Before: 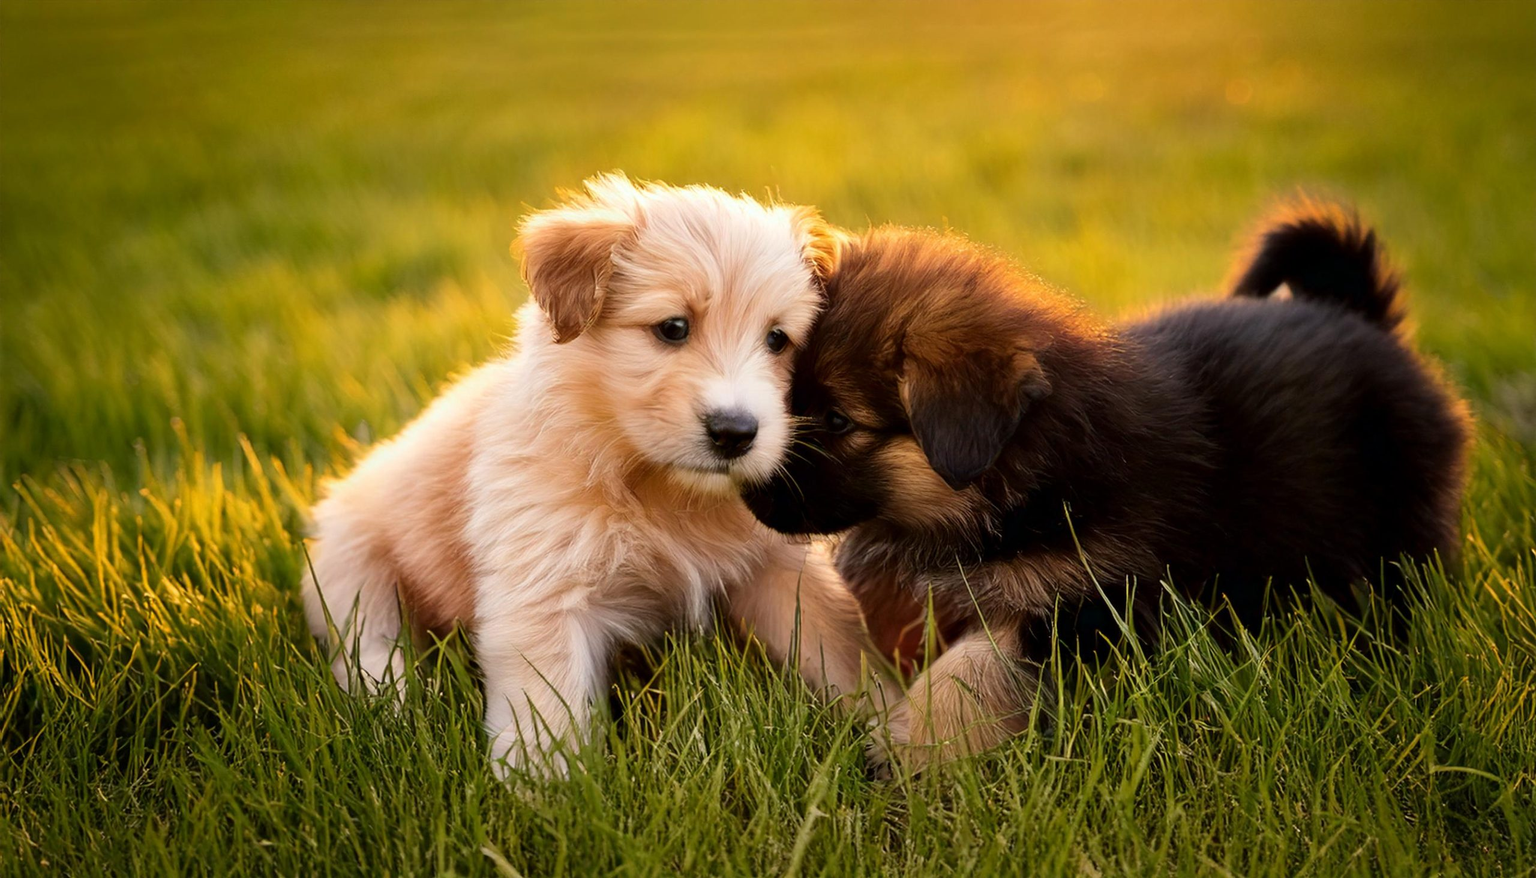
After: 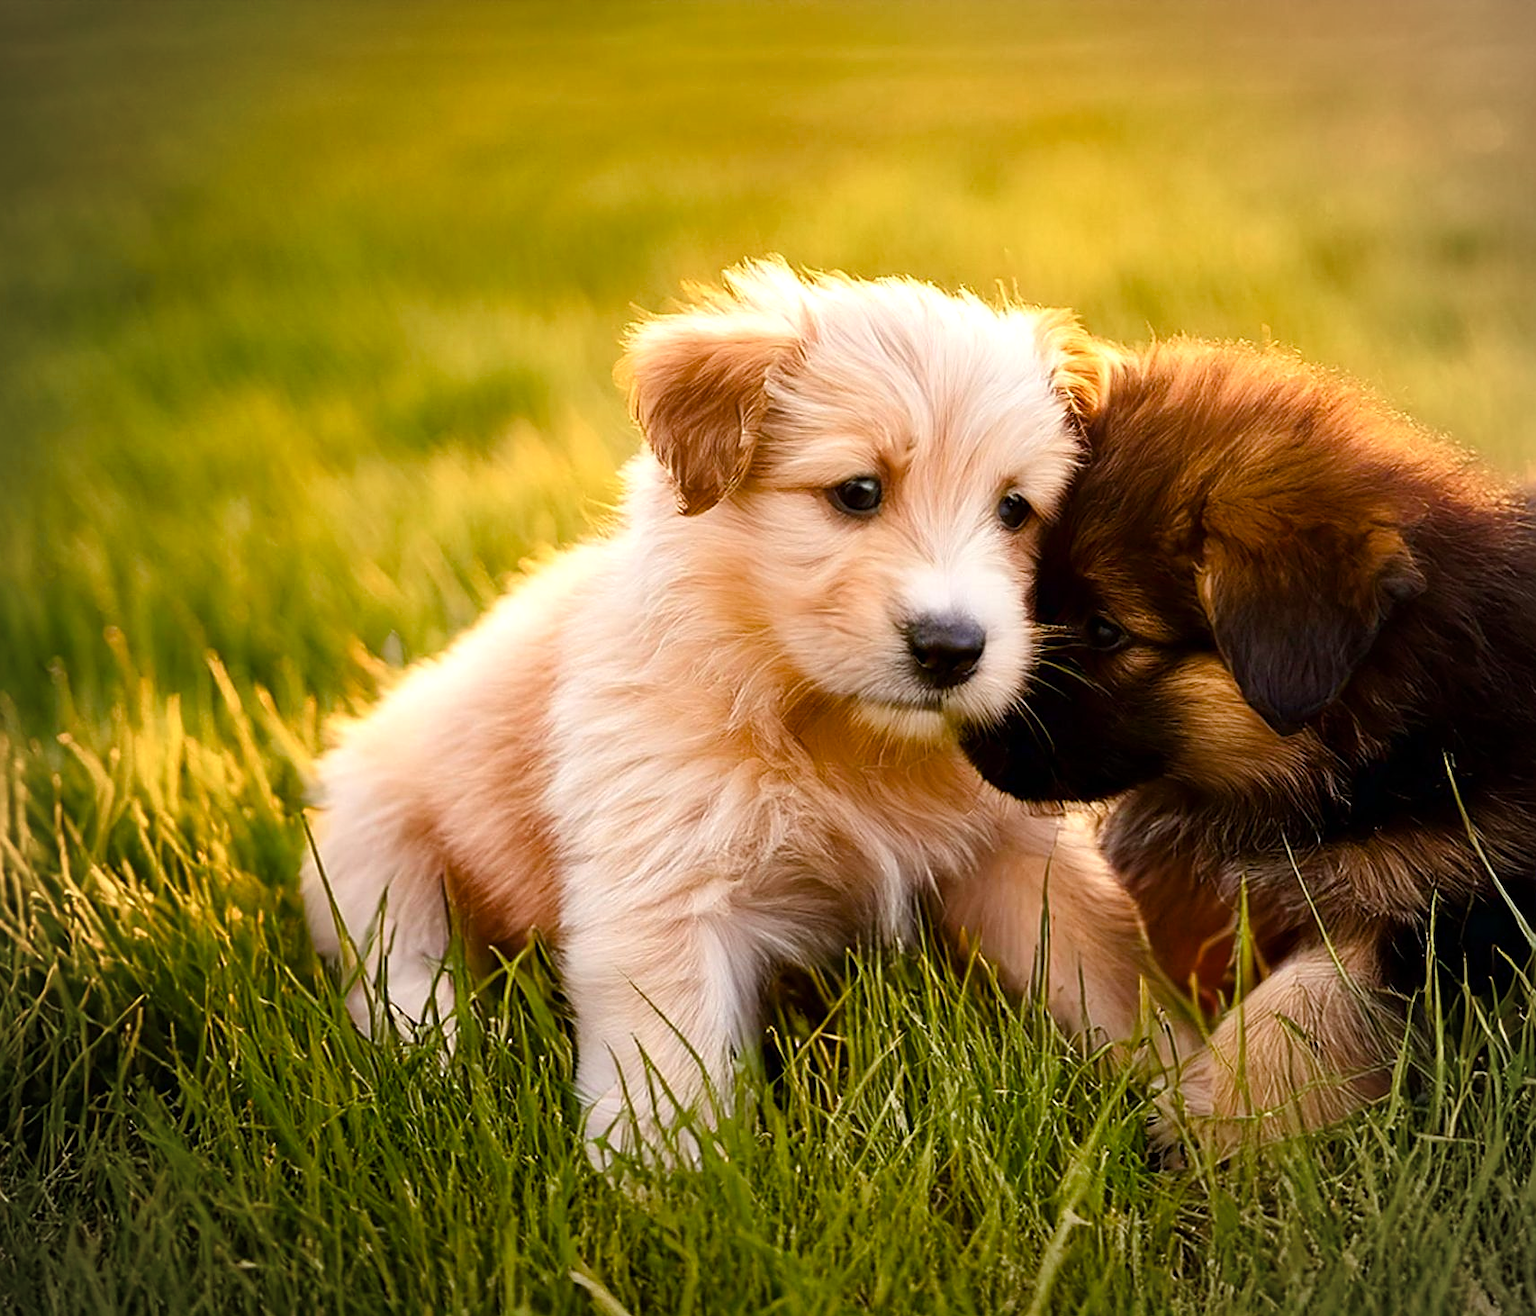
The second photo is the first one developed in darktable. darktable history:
crop and rotate: left 6.617%, right 26.717%
color balance rgb: linear chroma grading › shadows 32%, linear chroma grading › global chroma -2%, linear chroma grading › mid-tones 4%, perceptual saturation grading › global saturation -2%, perceptual saturation grading › highlights -8%, perceptual saturation grading › mid-tones 8%, perceptual saturation grading › shadows 4%, perceptual brilliance grading › highlights 8%, perceptual brilliance grading › mid-tones 4%, perceptual brilliance grading › shadows 2%, global vibrance 16%, saturation formula JzAzBz (2021)
vignetting: fall-off radius 63.6%
sharpen: on, module defaults
